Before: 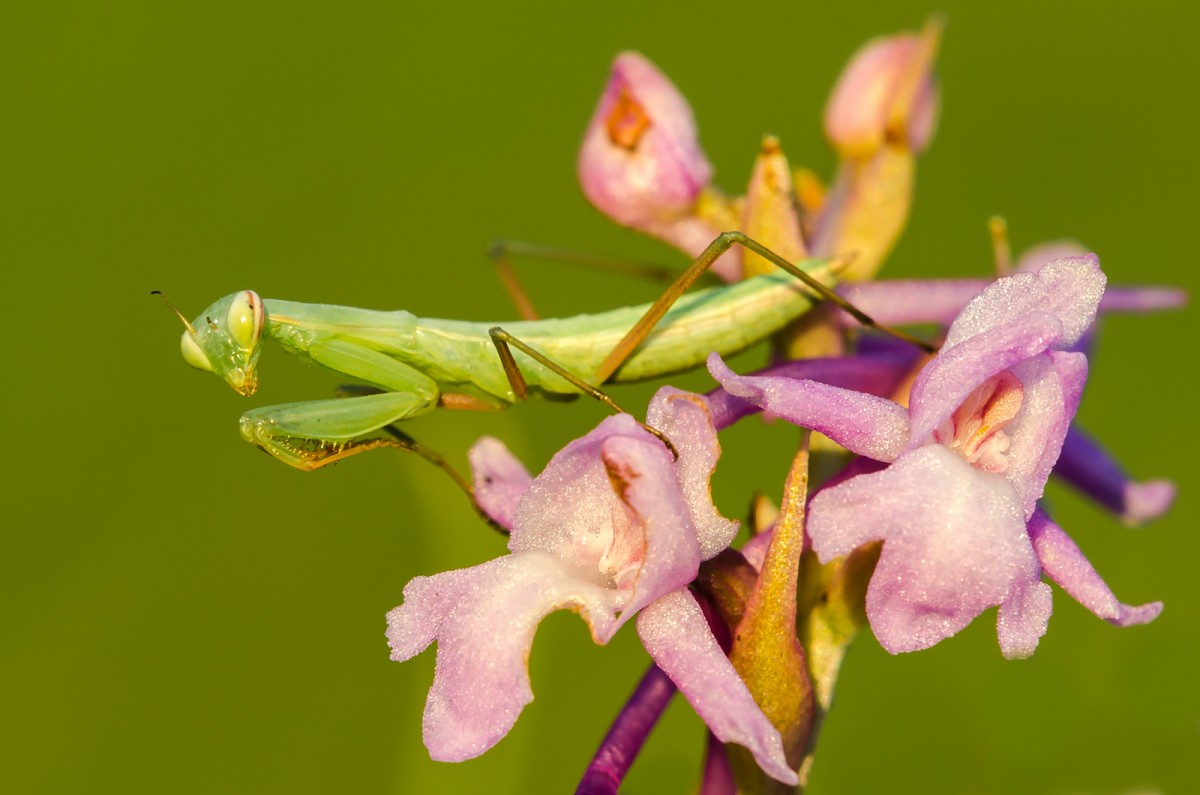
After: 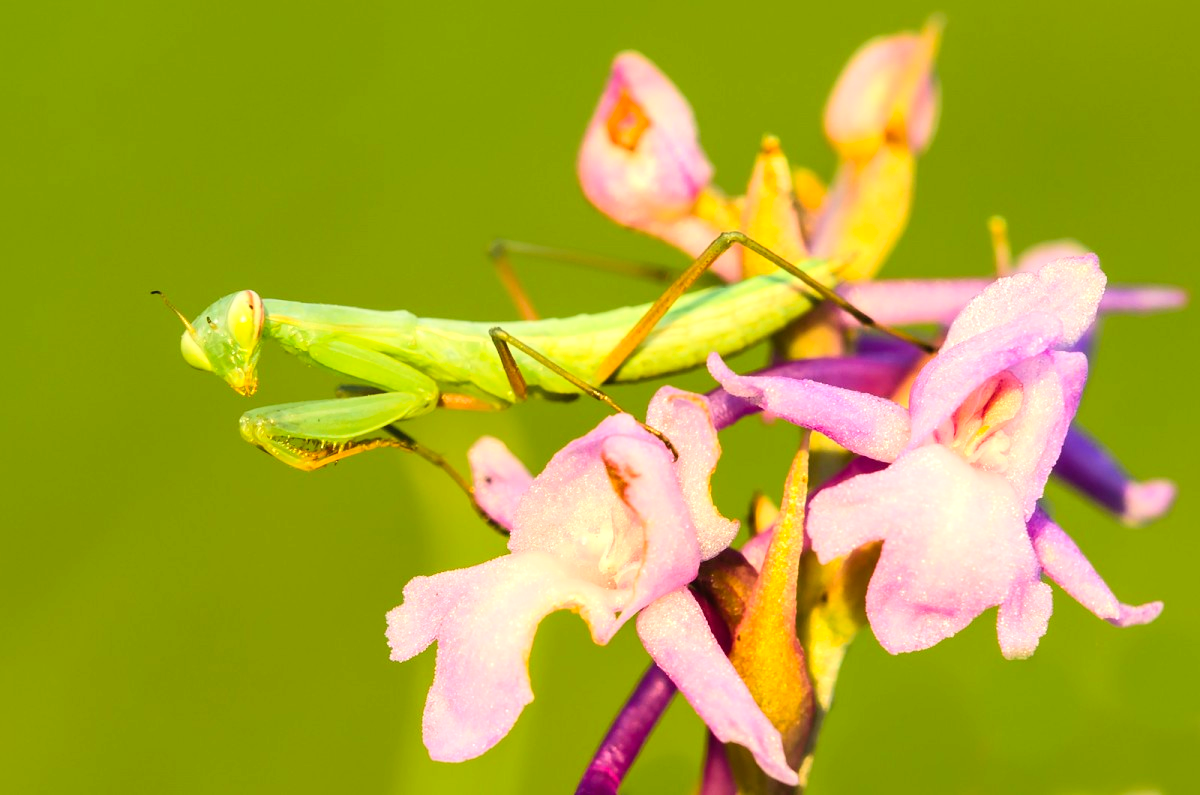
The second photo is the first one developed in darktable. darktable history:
contrast brightness saturation: contrast 0.203, brightness 0.17, saturation 0.227
tone equalizer: -8 EV -0.438 EV, -7 EV -0.373 EV, -6 EV -0.357 EV, -5 EV -0.218 EV, -3 EV 0.239 EV, -2 EV 0.356 EV, -1 EV 0.375 EV, +0 EV 0.409 EV
